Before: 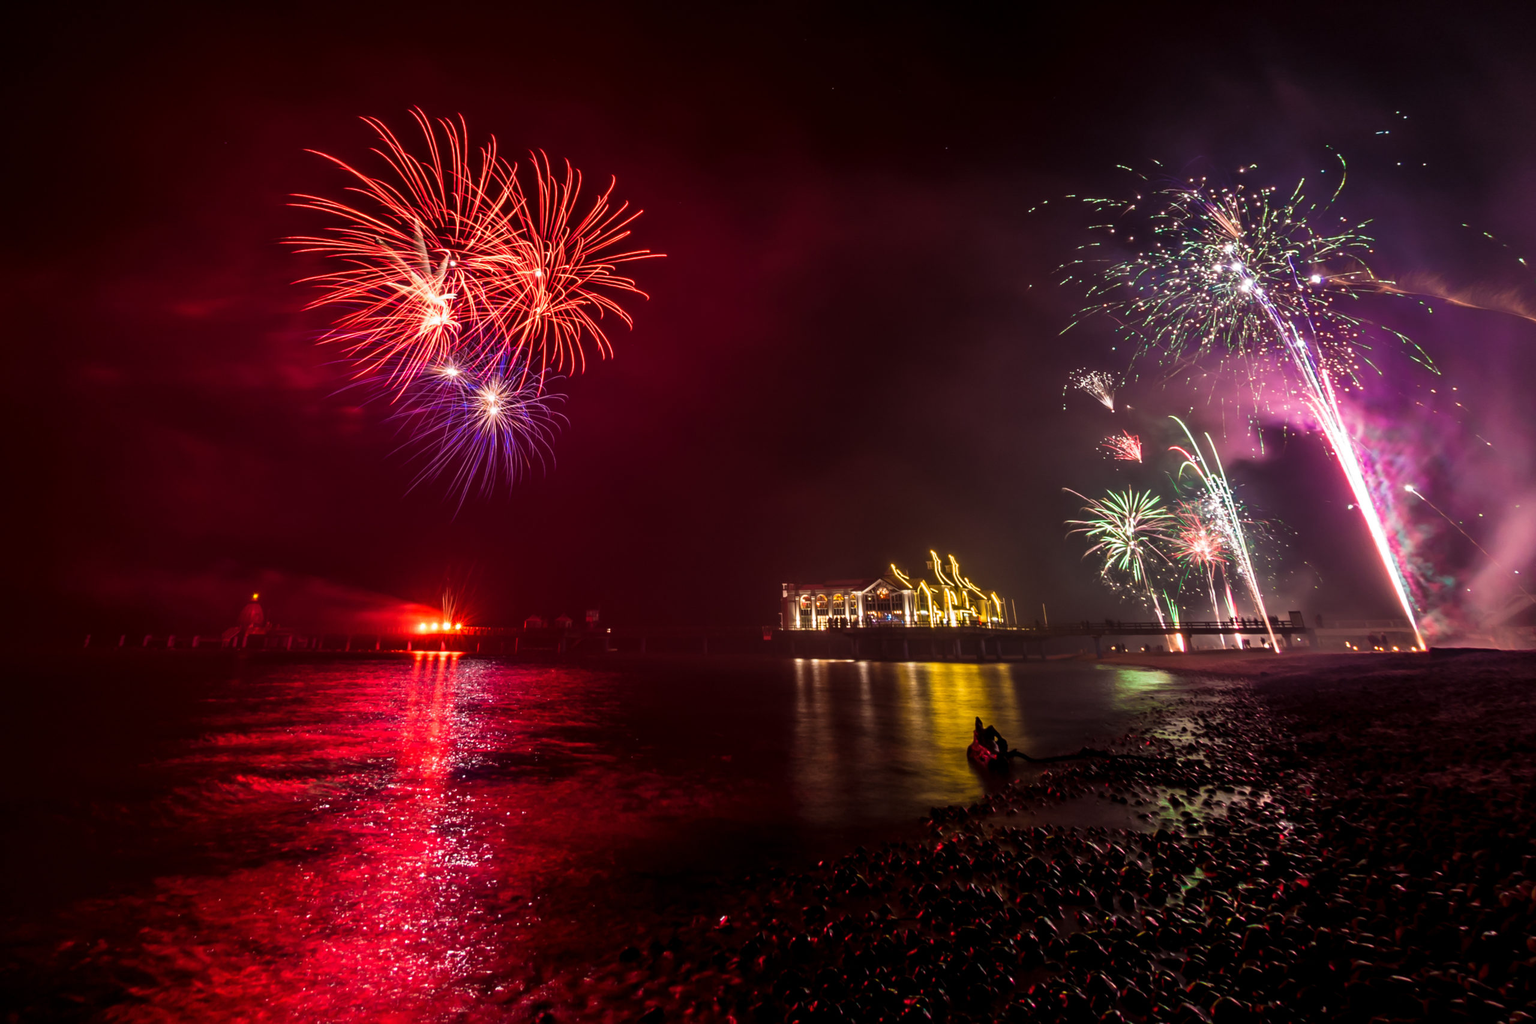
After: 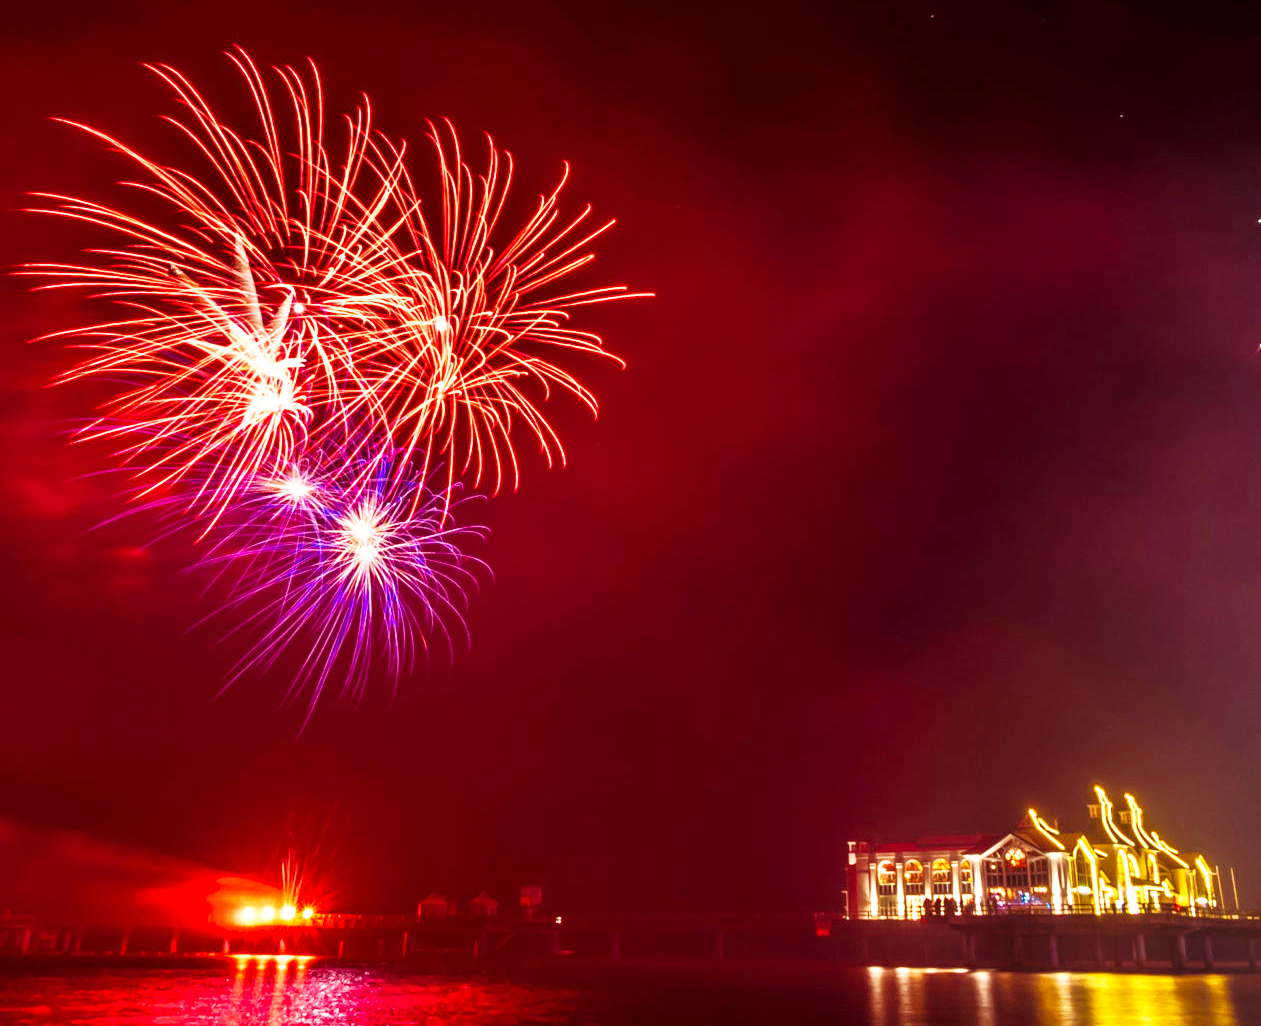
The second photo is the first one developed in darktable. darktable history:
rgb curve: curves: ch0 [(0, 0) (0.072, 0.166) (0.217, 0.293) (0.414, 0.42) (1, 1)], compensate middle gray true, preserve colors basic power
base curve: curves: ch0 [(0, 0) (0.007, 0.004) (0.027, 0.03) (0.046, 0.07) (0.207, 0.54) (0.442, 0.872) (0.673, 0.972) (1, 1)], preserve colors none
crop: left 17.835%, top 7.675%, right 32.881%, bottom 32.213%
